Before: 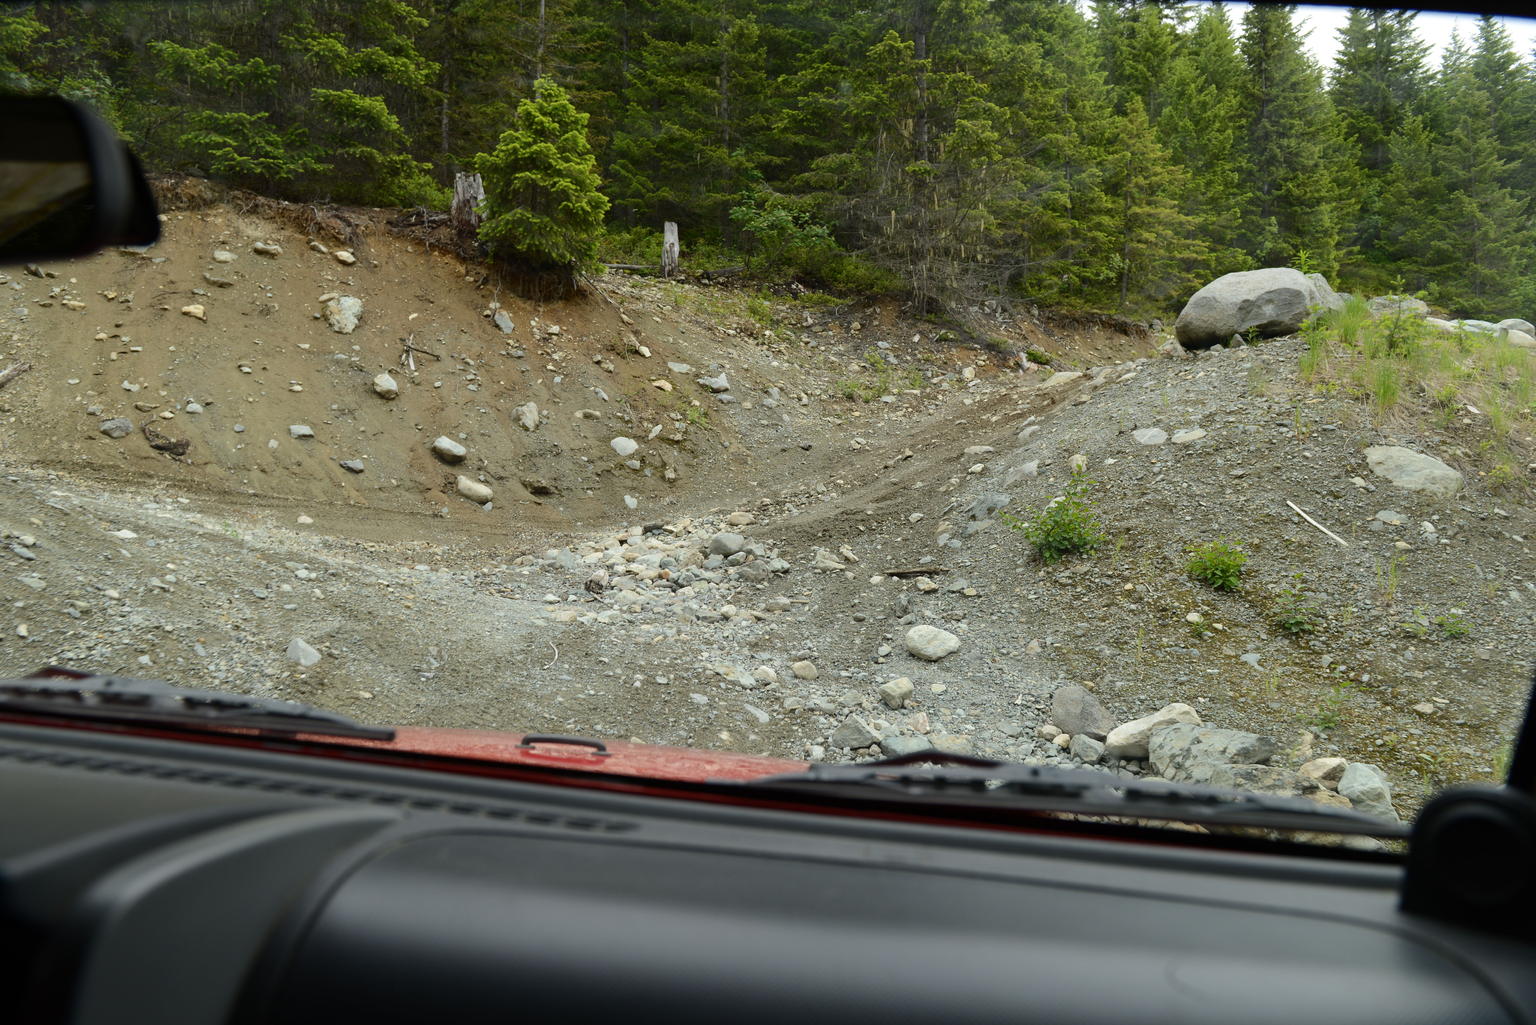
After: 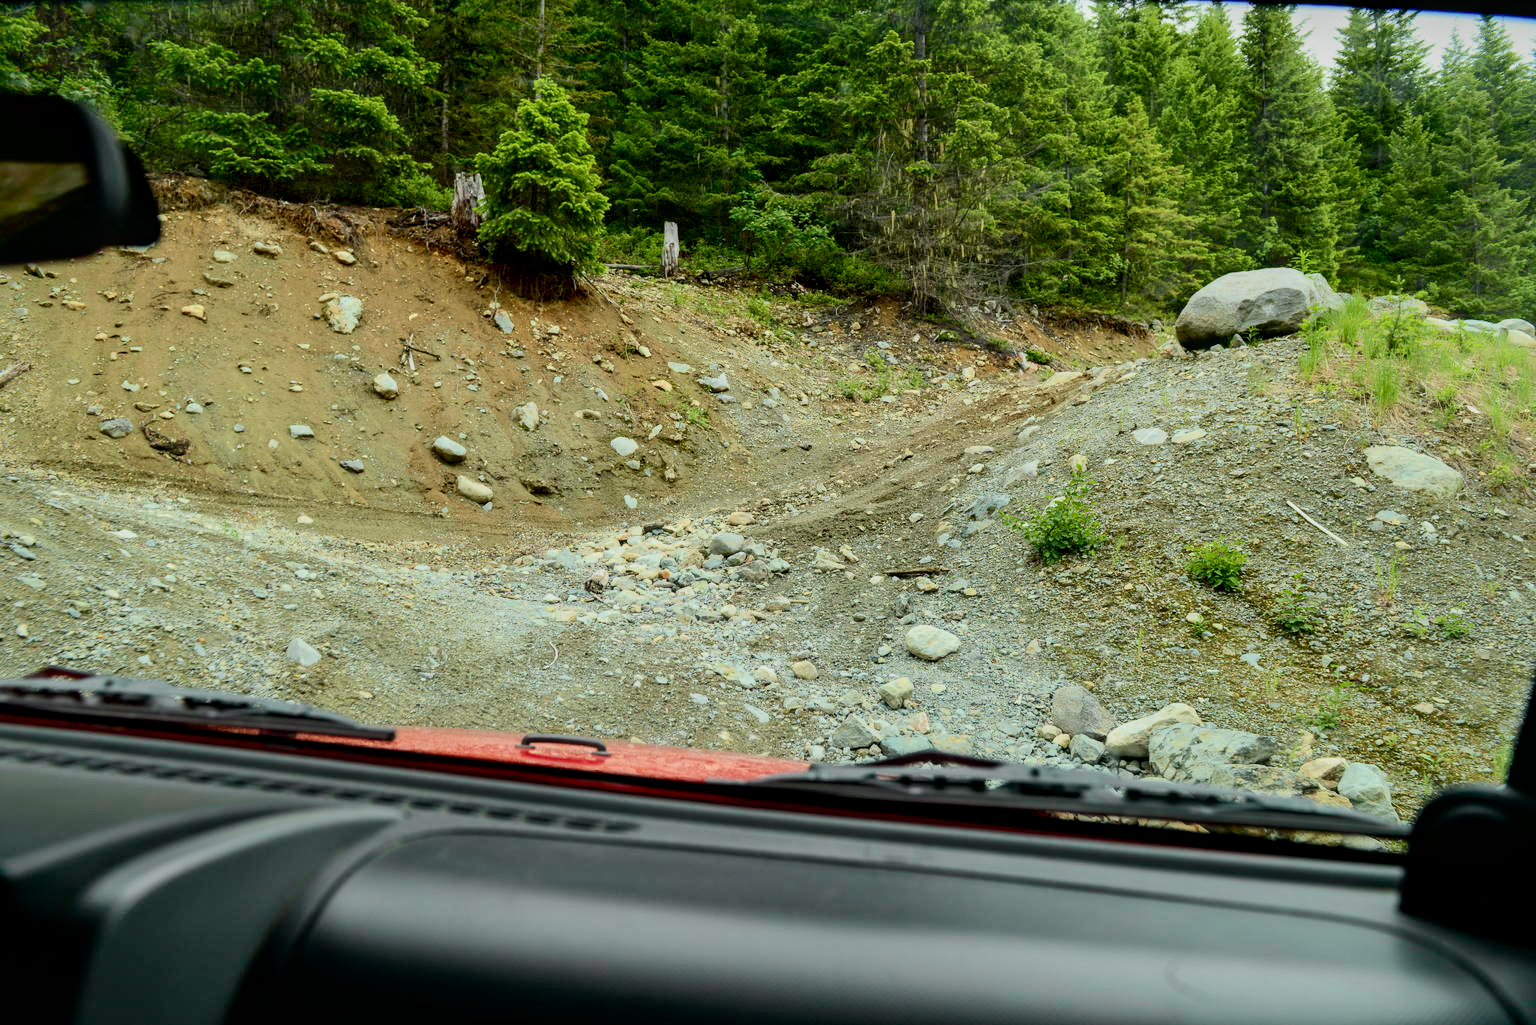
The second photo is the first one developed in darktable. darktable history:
filmic rgb: white relative exposure 3.85 EV, hardness 4.3
tone curve: curves: ch0 [(0, 0.003) (0.044, 0.025) (0.12, 0.089) (0.197, 0.168) (0.281, 0.273) (0.468, 0.548) (0.583, 0.691) (0.701, 0.815) (0.86, 0.922) (1, 0.982)]; ch1 [(0, 0) (0.232, 0.214) (0.404, 0.376) (0.461, 0.425) (0.493, 0.481) (0.501, 0.5) (0.517, 0.524) (0.55, 0.585) (0.598, 0.651) (0.671, 0.735) (0.796, 0.85) (1, 1)]; ch2 [(0, 0) (0.249, 0.216) (0.357, 0.317) (0.448, 0.432) (0.478, 0.492) (0.498, 0.499) (0.517, 0.527) (0.537, 0.564) (0.569, 0.617) (0.61, 0.659) (0.706, 0.75) (0.808, 0.809) (0.991, 0.968)], color space Lab, independent channels, preserve colors none
shadows and highlights: on, module defaults
local contrast: on, module defaults
